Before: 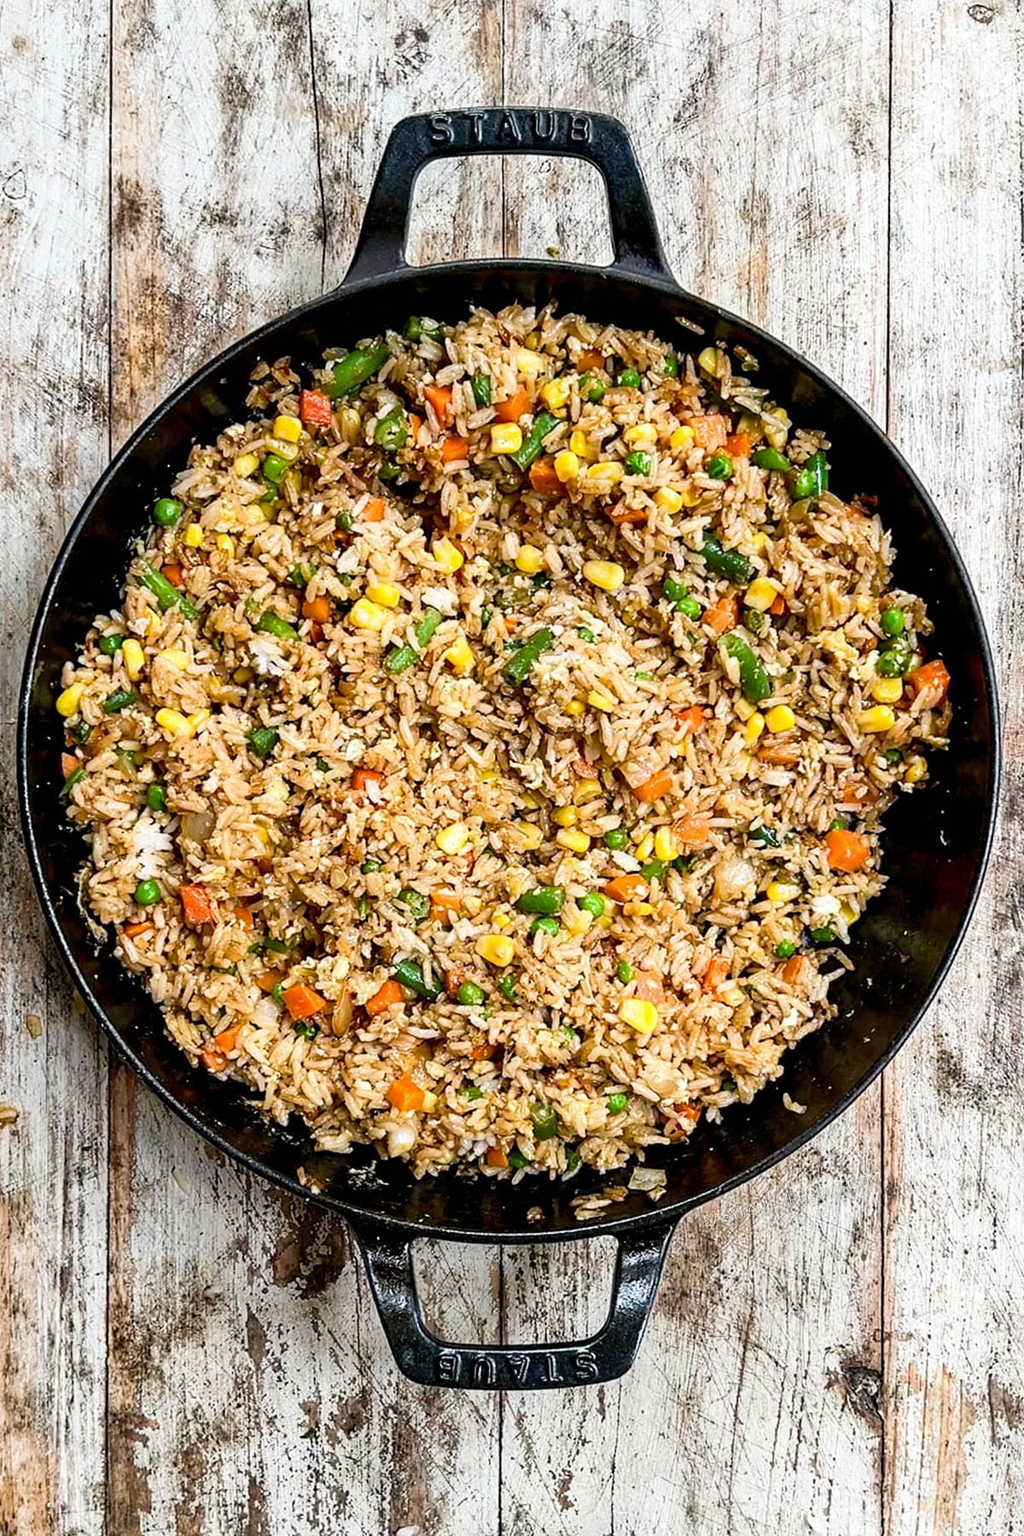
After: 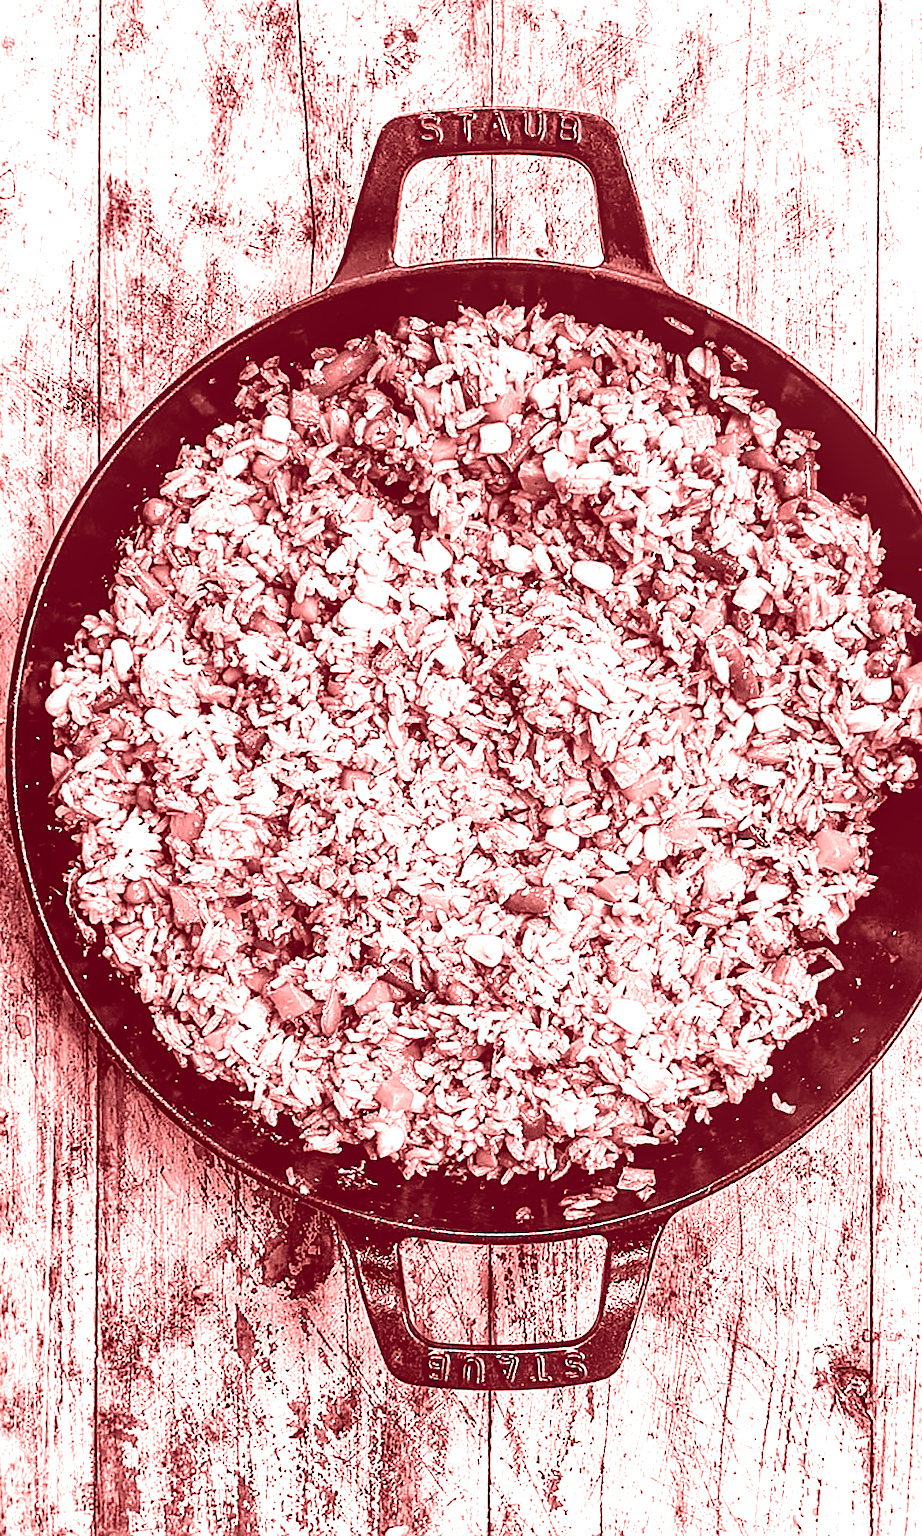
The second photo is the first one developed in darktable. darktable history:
sharpen: on, module defaults
crop and rotate: left 1.088%, right 8.807%
local contrast: on, module defaults
colorize: saturation 60%, source mix 100%
tone equalizer: -8 EV -0.75 EV, -7 EV -0.7 EV, -6 EV -0.6 EV, -5 EV -0.4 EV, -3 EV 0.4 EV, -2 EV 0.6 EV, -1 EV 0.7 EV, +0 EV 0.75 EV, edges refinement/feathering 500, mask exposure compensation -1.57 EV, preserve details no
